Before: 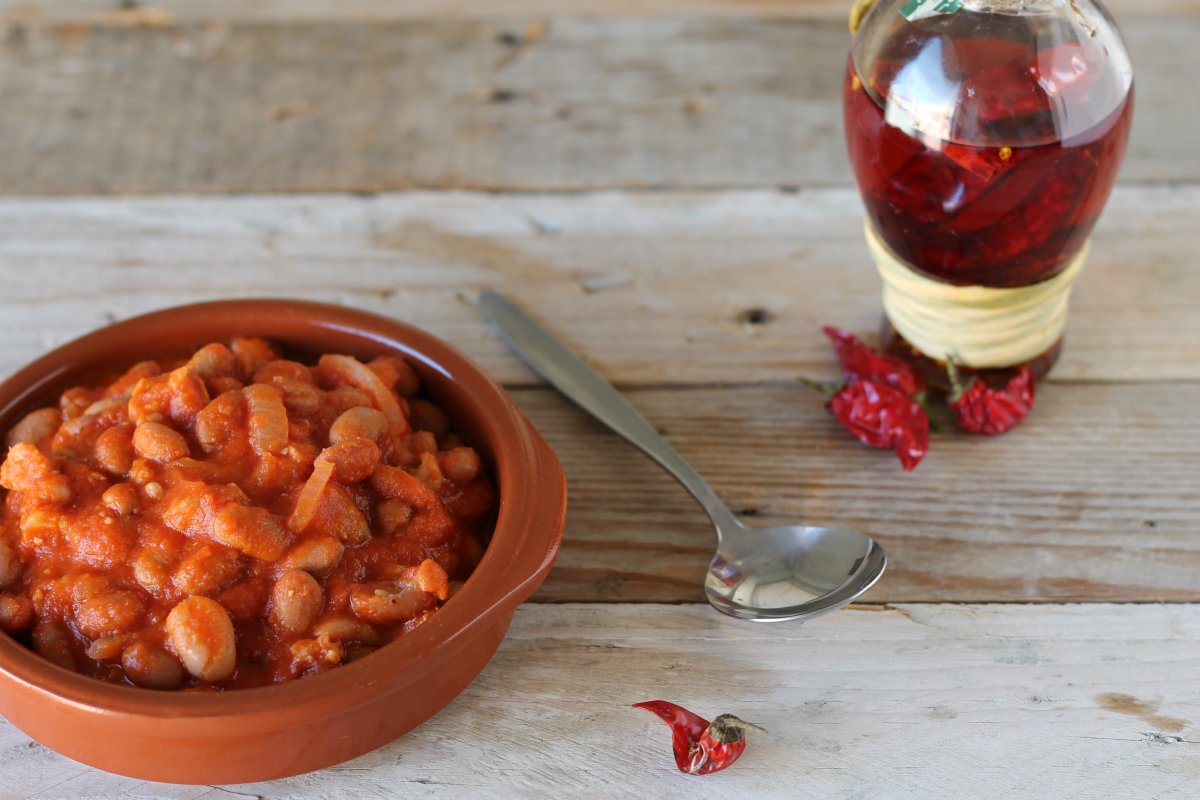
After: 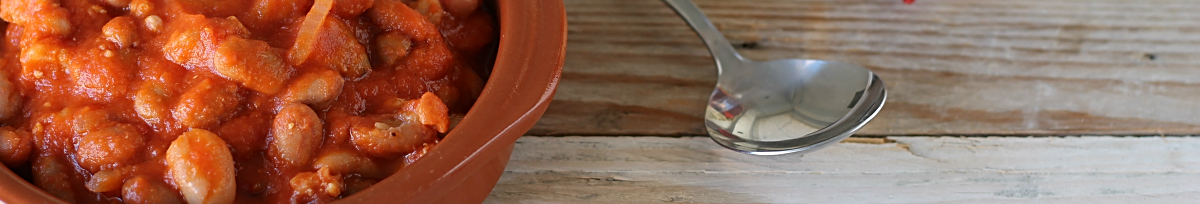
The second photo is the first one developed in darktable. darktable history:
crop and rotate: top 58.553%, bottom 15.865%
sharpen: on, module defaults
